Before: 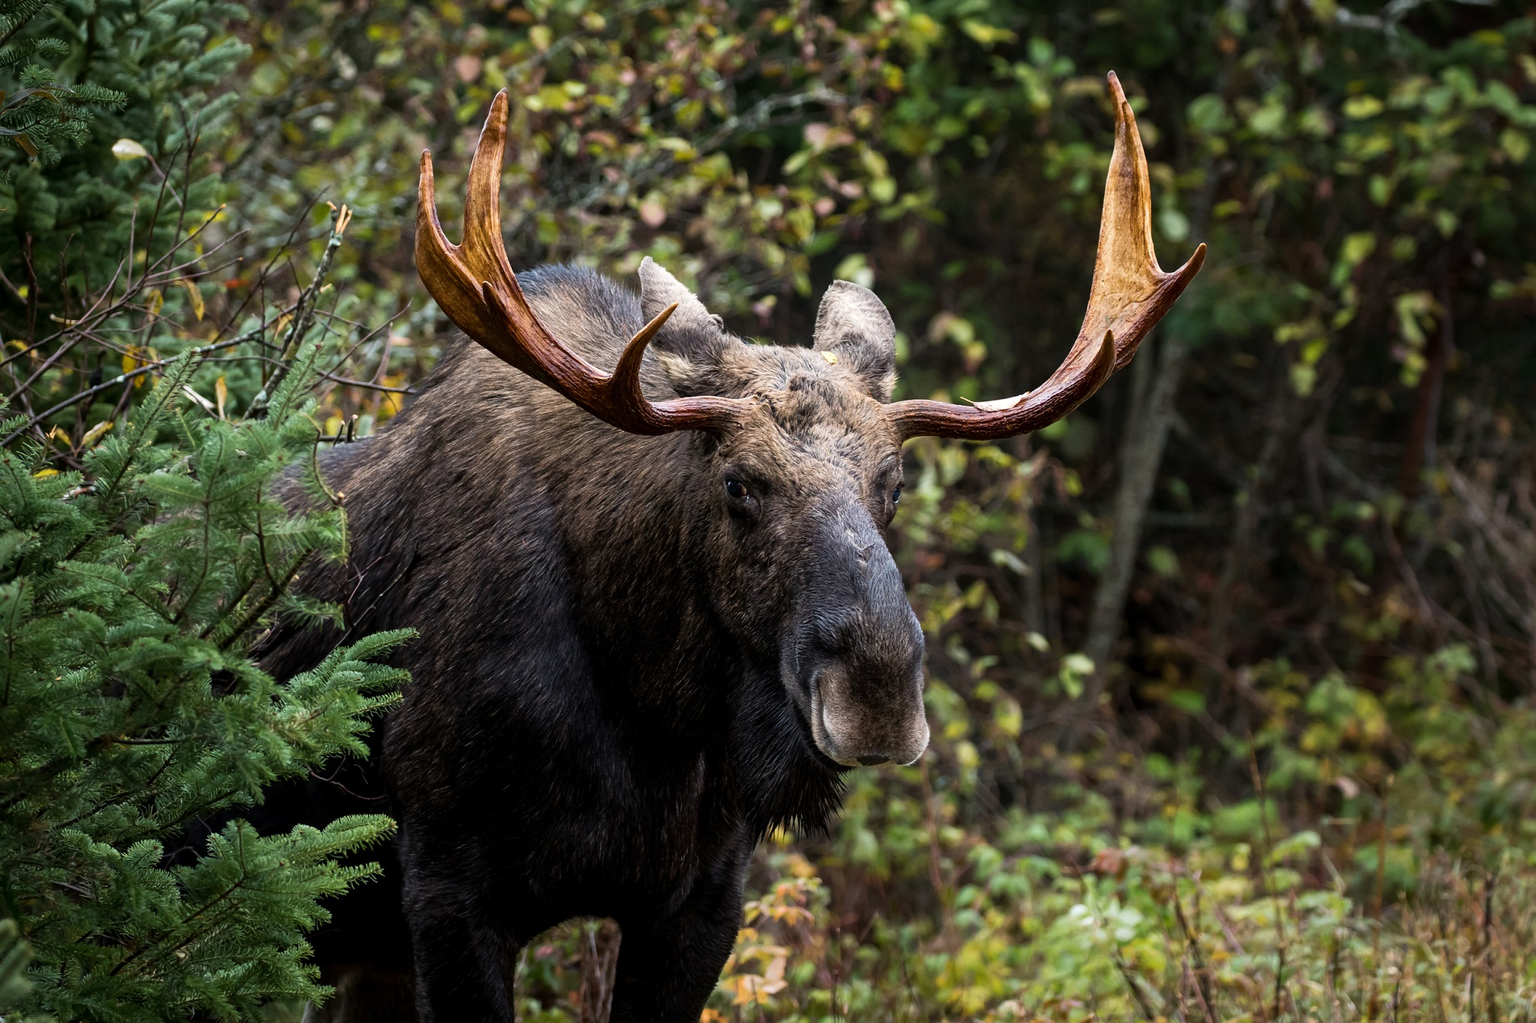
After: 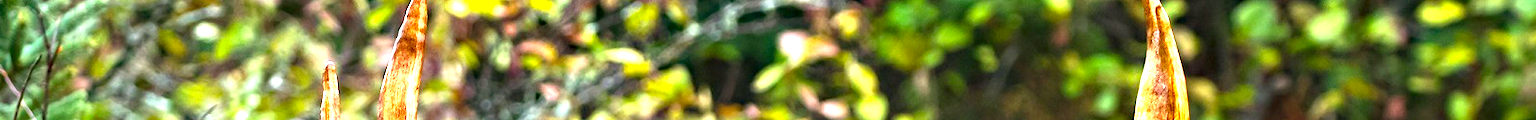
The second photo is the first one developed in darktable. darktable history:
contrast brightness saturation: brightness -0.02, saturation 0.35
crop and rotate: left 9.644%, top 9.491%, right 6.021%, bottom 80.509%
exposure: black level correction 0, exposure 1.9 EV, compensate highlight preservation false
haze removal: compatibility mode true, adaptive false
